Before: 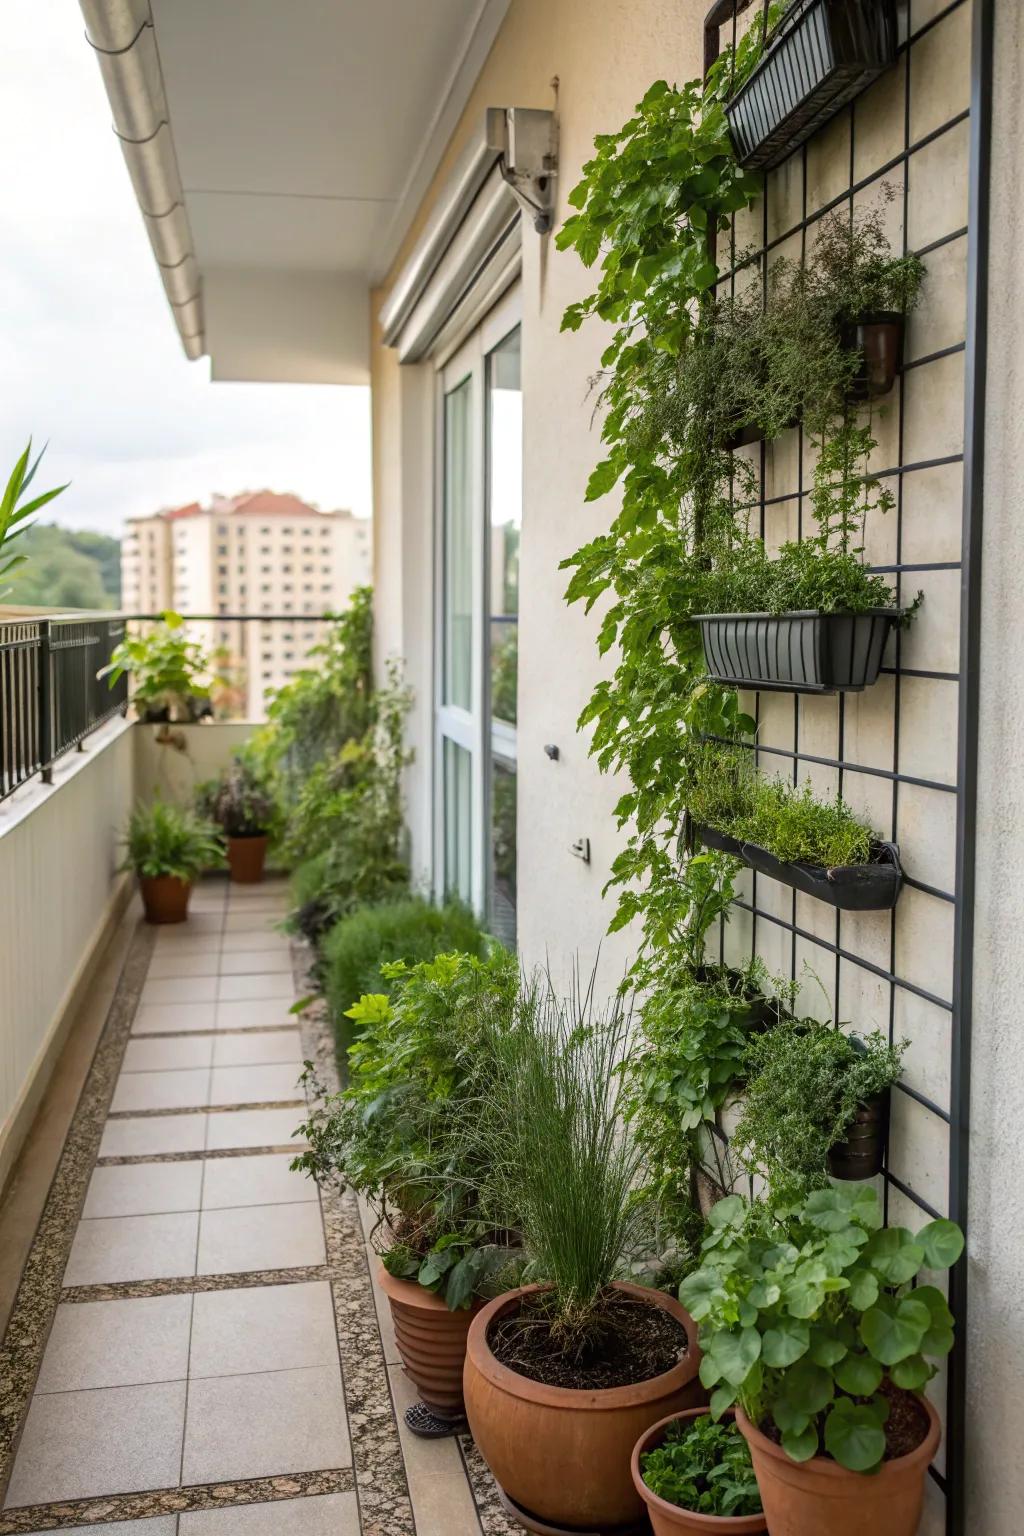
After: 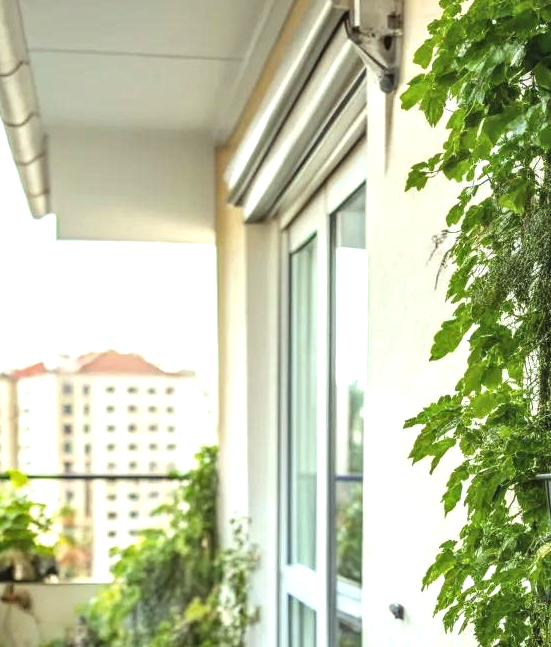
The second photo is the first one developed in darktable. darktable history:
crop: left 15.197%, top 9.225%, right 30.917%, bottom 48.63%
color correction: highlights a* -6.59, highlights b* 0.455
exposure: black level correction -0.005, exposure 0.612 EV, compensate highlight preservation false
local contrast: detail 130%
